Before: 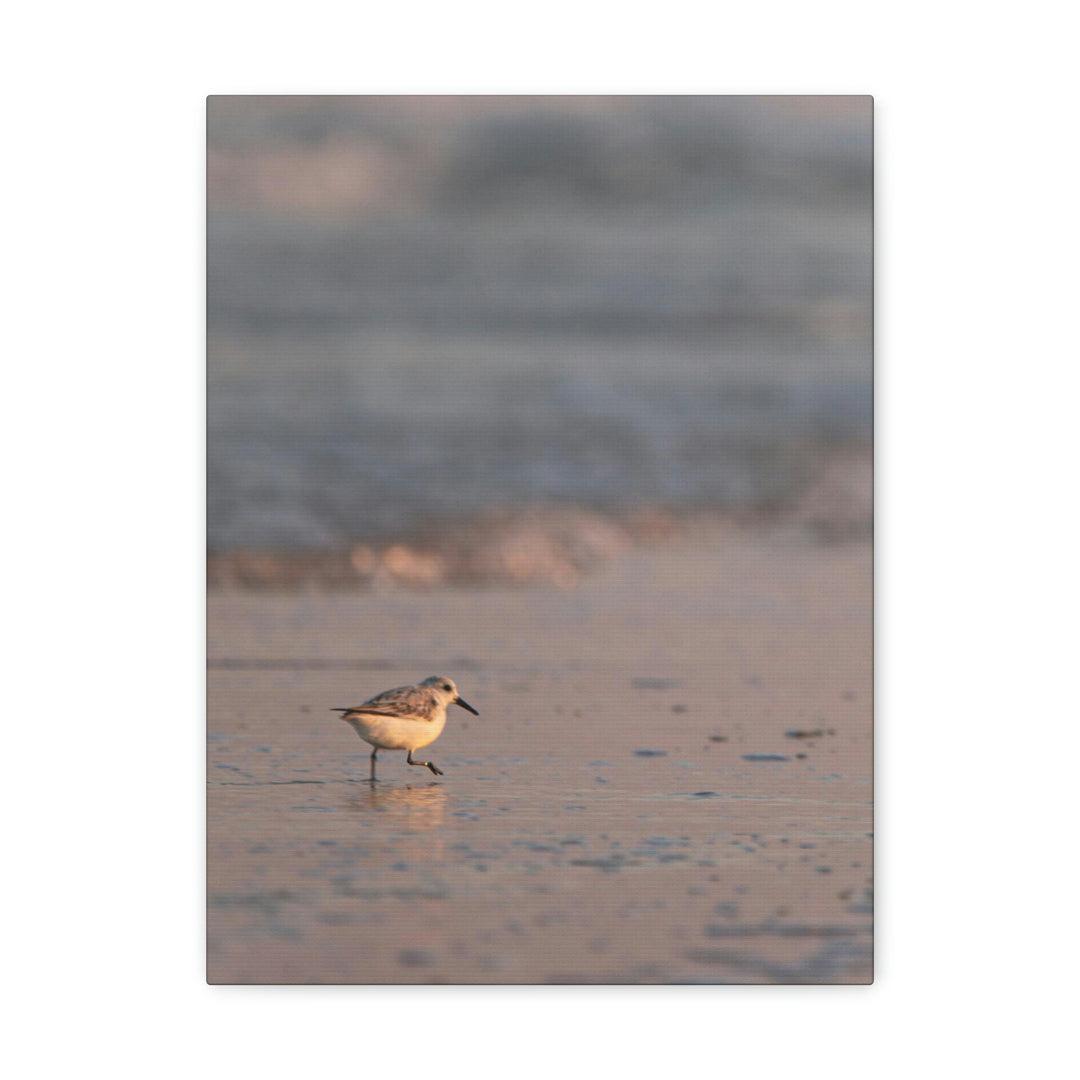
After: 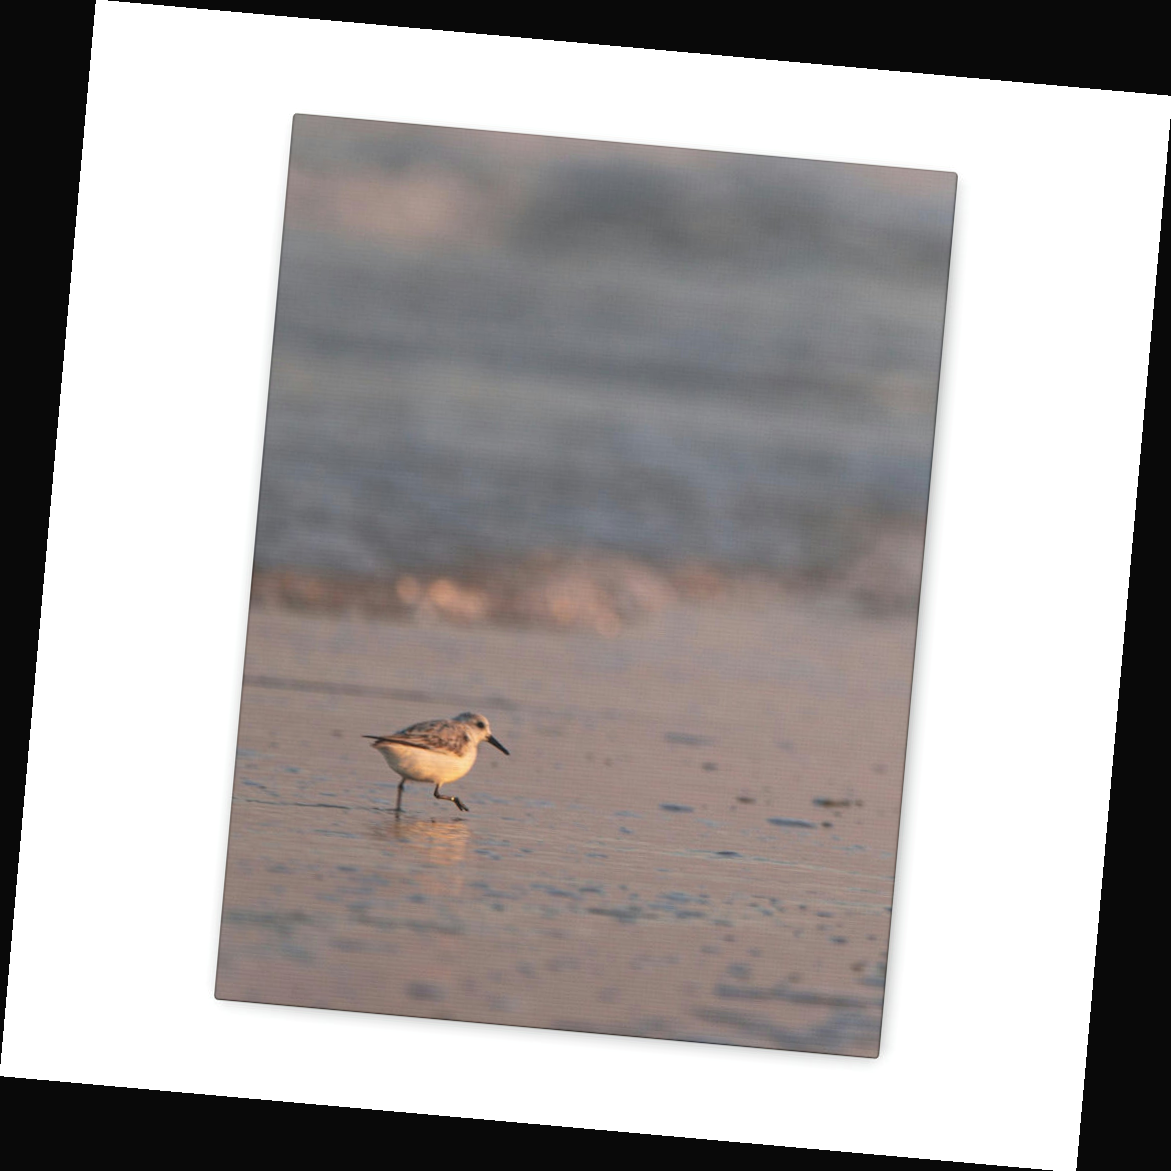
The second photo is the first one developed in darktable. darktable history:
exposure: black level correction -0.003, exposure 0.04 EV, compensate highlight preservation false
rotate and perspective: rotation 5.12°, automatic cropping off
